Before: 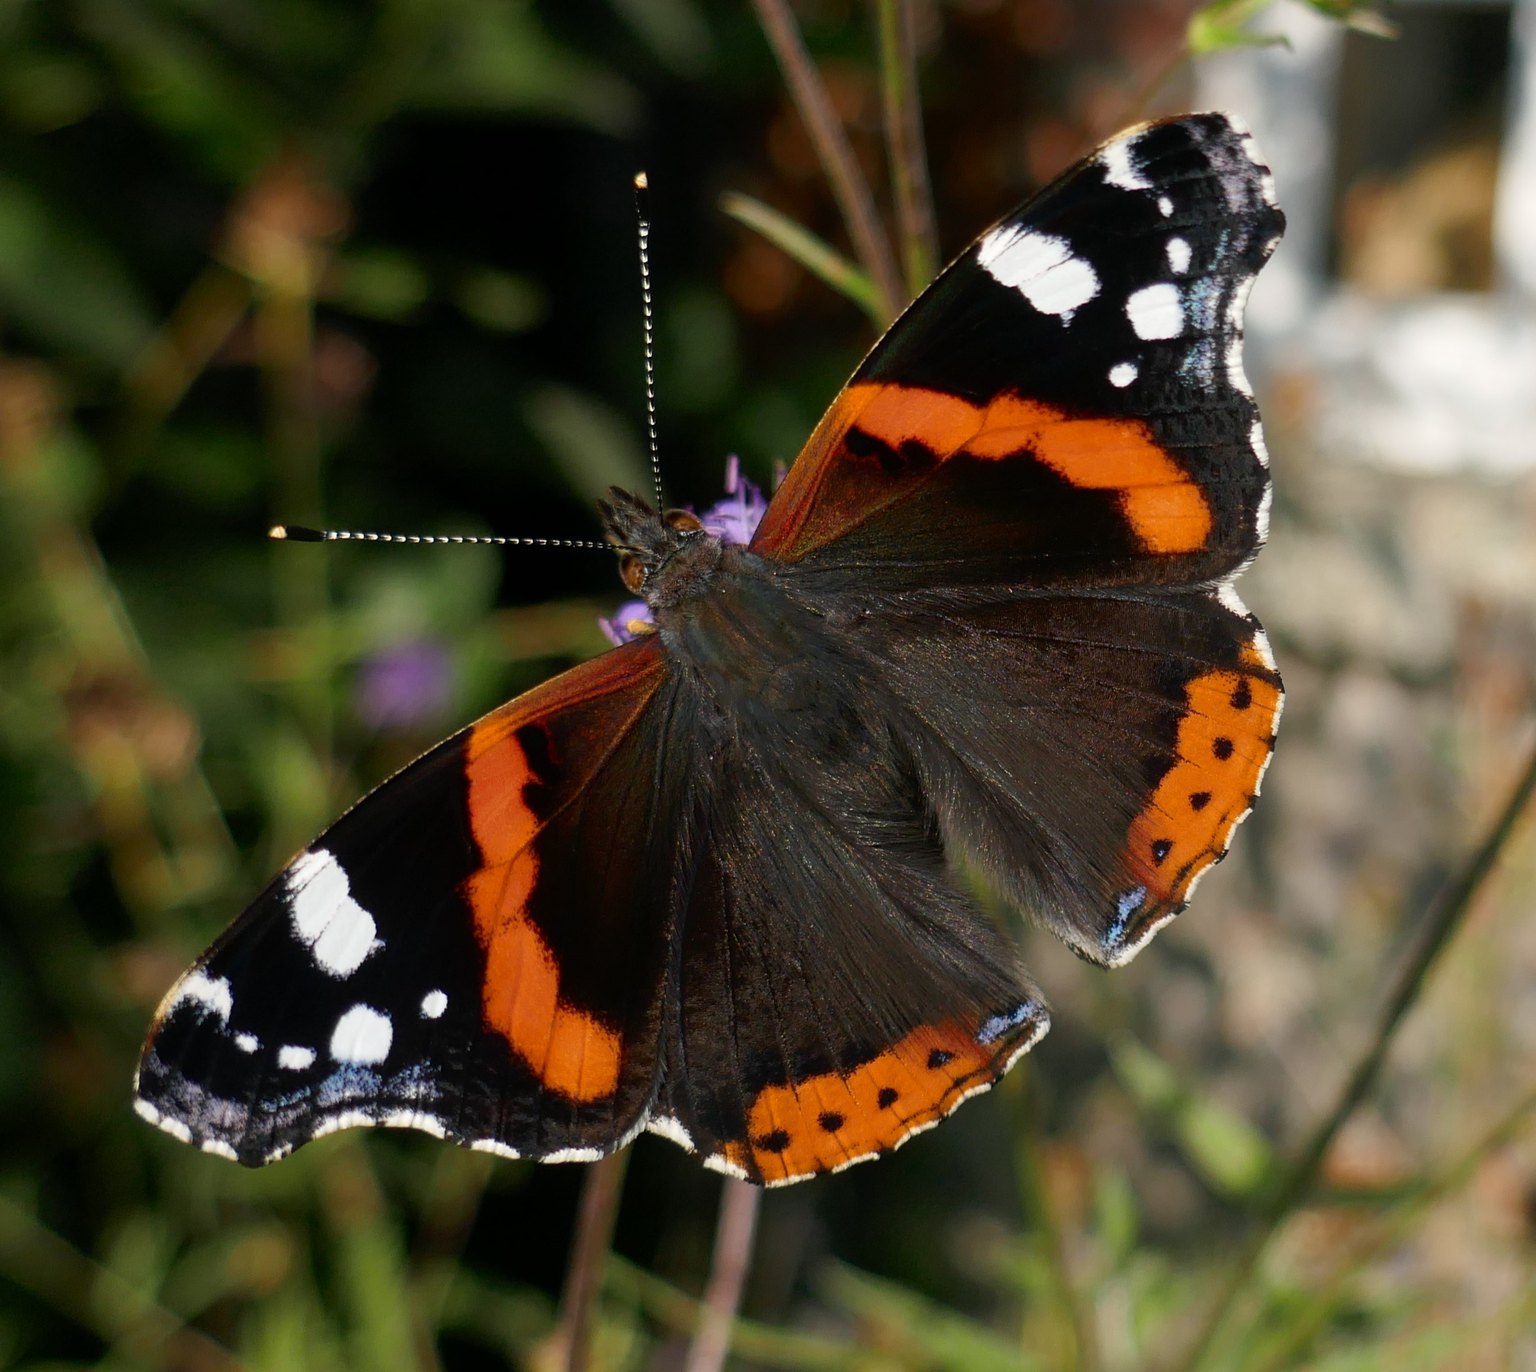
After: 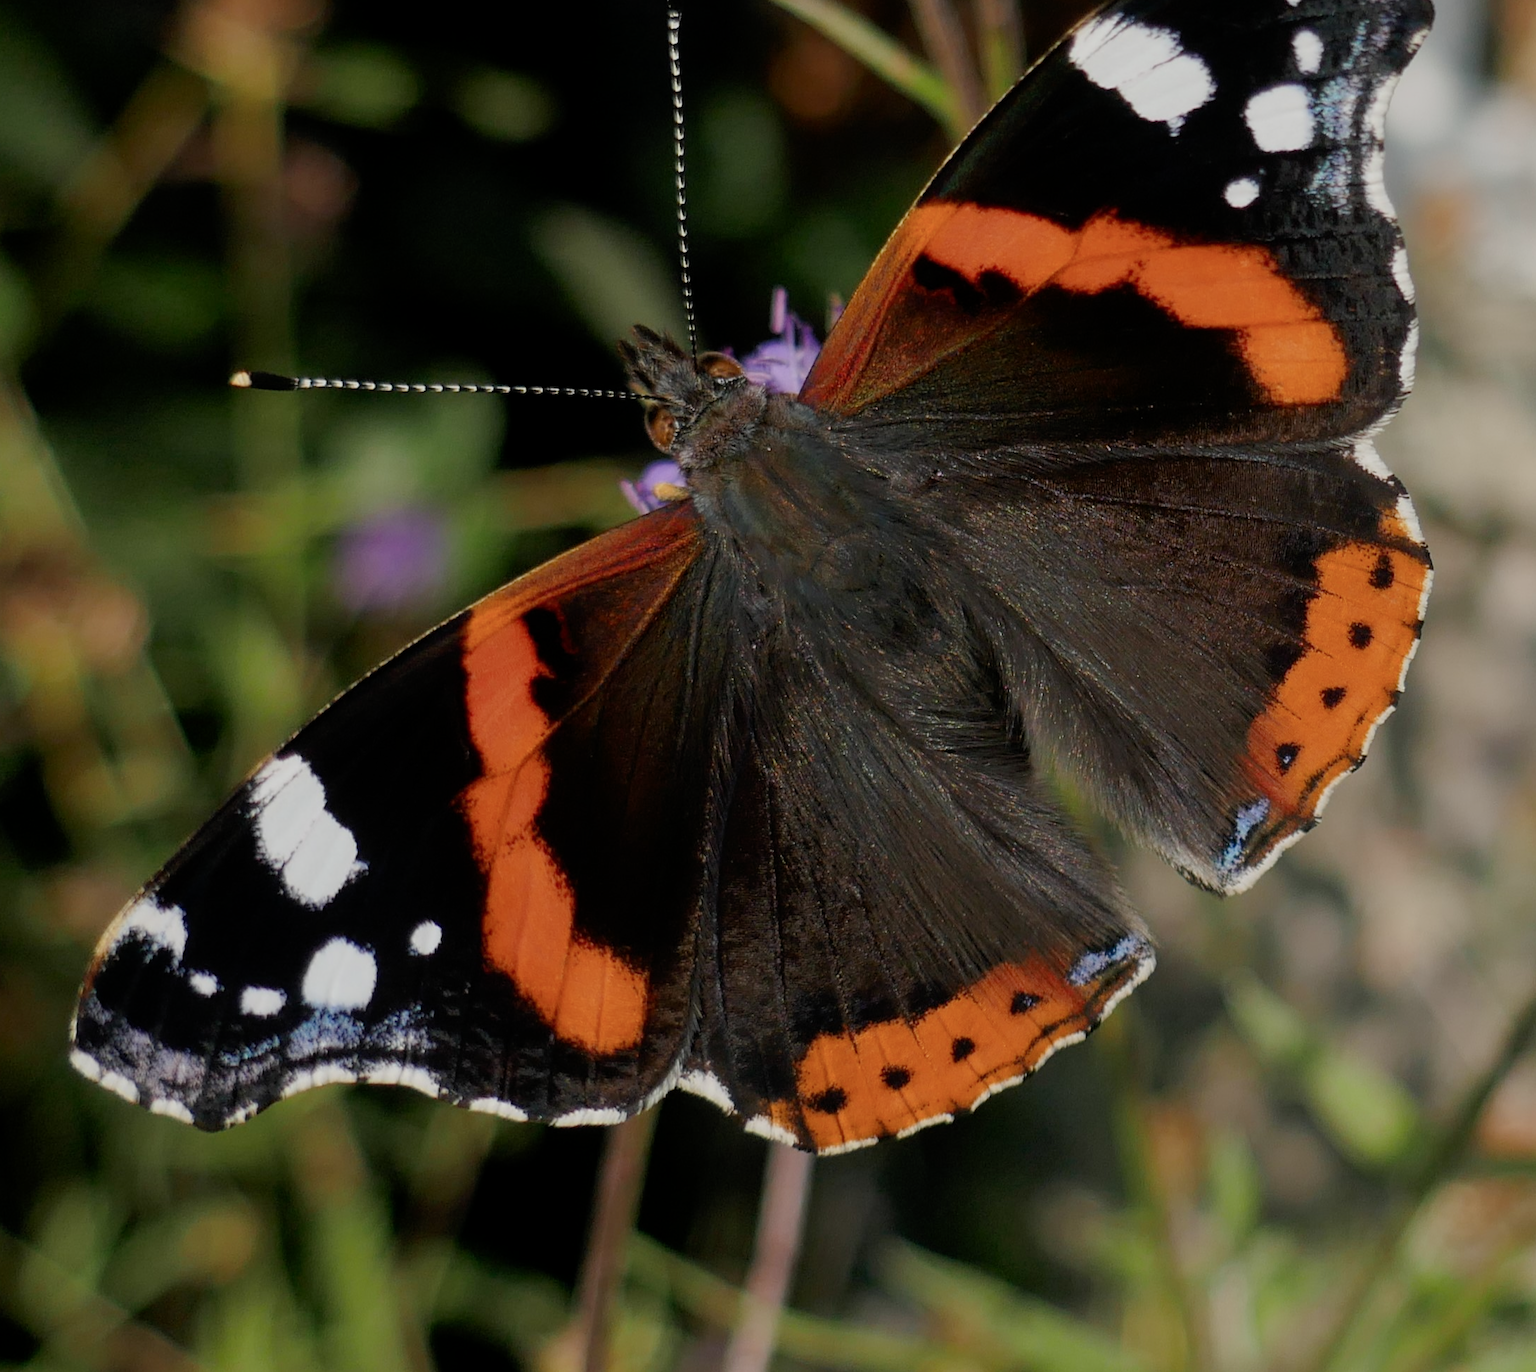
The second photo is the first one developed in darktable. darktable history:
filmic rgb: middle gray luminance 18.27%, black relative exposure -10.5 EV, white relative exposure 3.42 EV, threshold 5.99 EV, target black luminance 0%, hardness 6.02, latitude 98.26%, contrast 0.852, shadows ↔ highlights balance 0.48%, iterations of high-quality reconstruction 0, contrast in shadows safe, enable highlight reconstruction true
crop and rotate: left 4.871%, top 15.457%, right 10.704%
